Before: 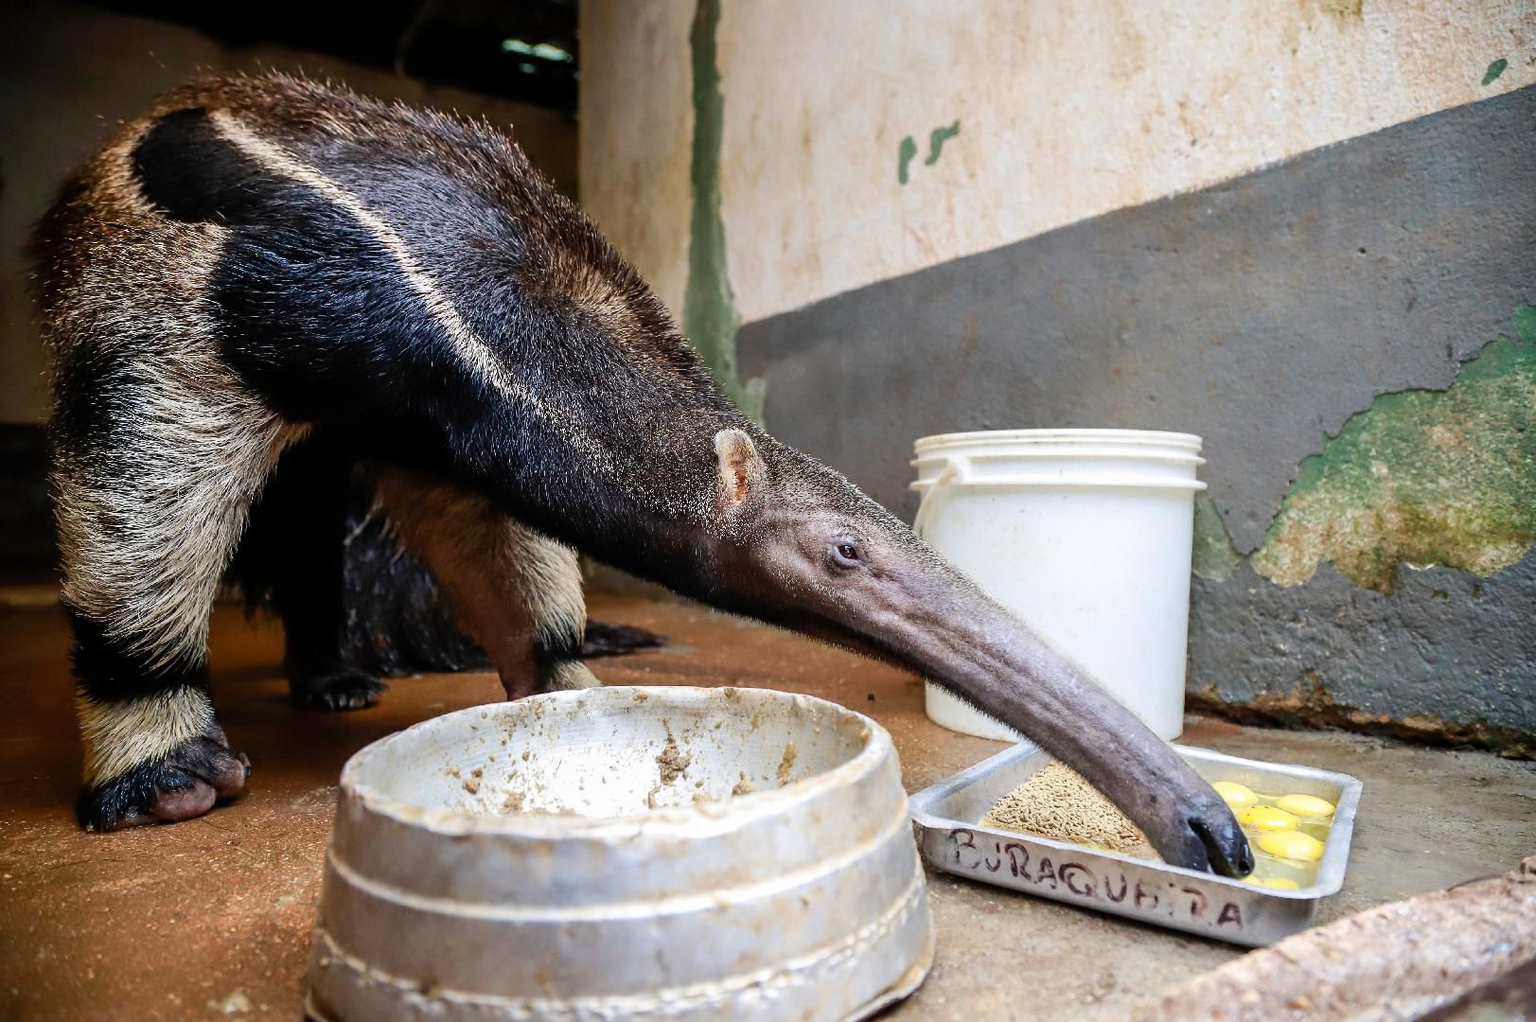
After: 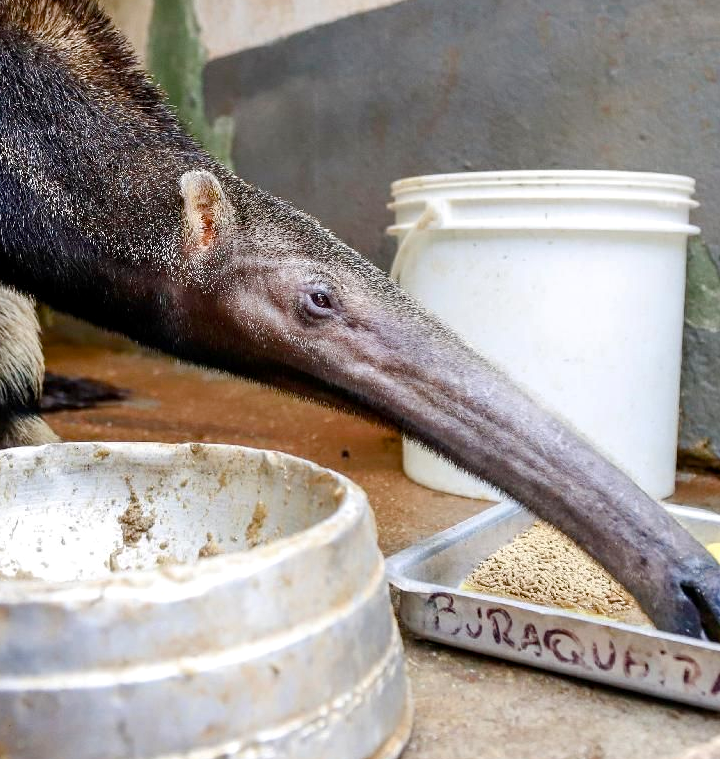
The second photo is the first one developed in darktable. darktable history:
crop: left 35.432%, top 26.233%, right 20.145%, bottom 3.432%
color balance rgb: perceptual saturation grading › global saturation 20%, perceptual saturation grading › highlights -25%, perceptual saturation grading › shadows 25%
local contrast: highlights 100%, shadows 100%, detail 120%, midtone range 0.2
